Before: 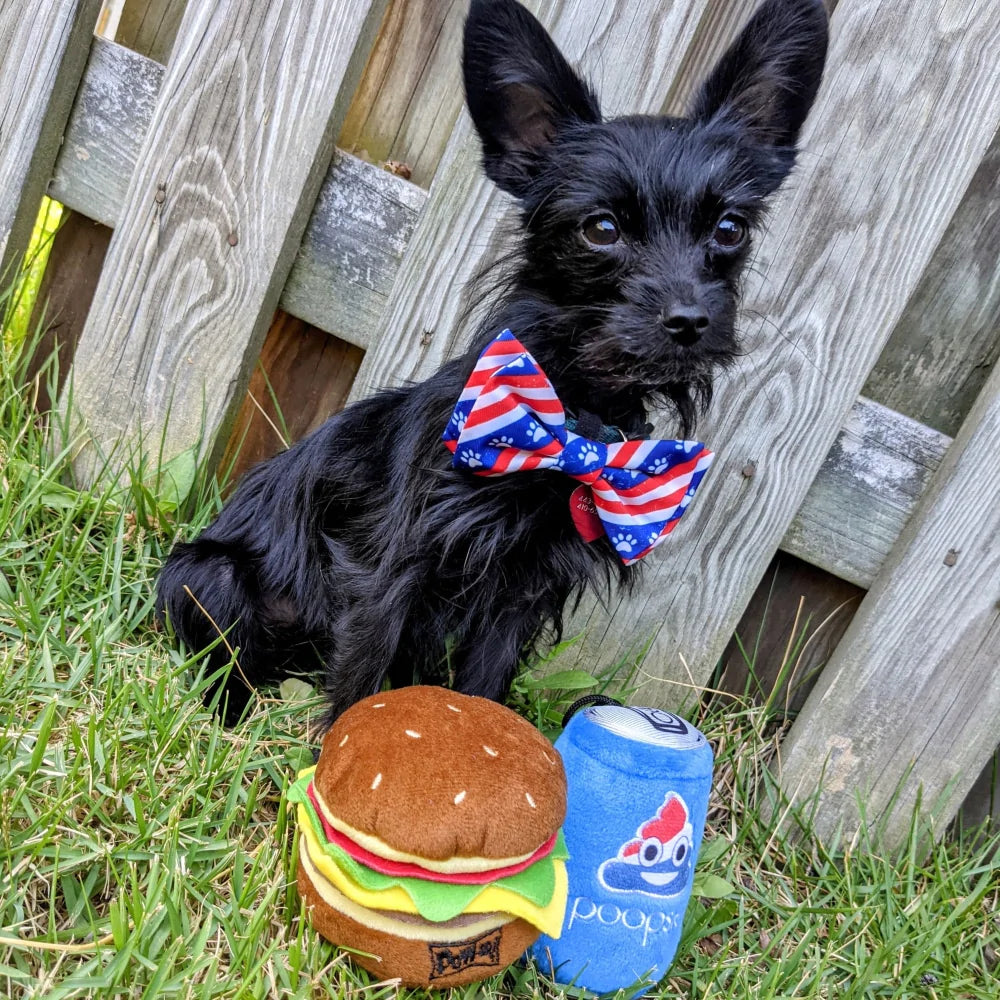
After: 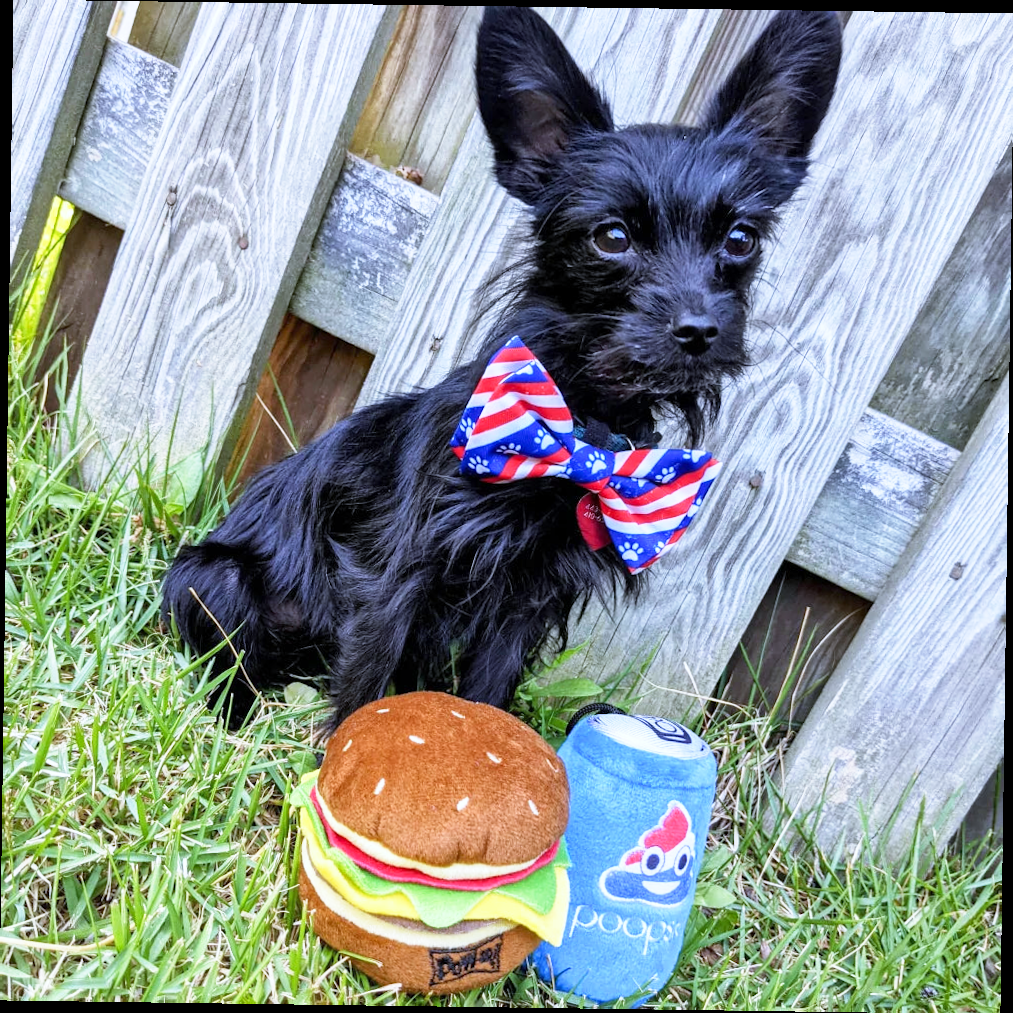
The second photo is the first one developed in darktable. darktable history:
base curve: curves: ch0 [(0, 0) (0.579, 0.807) (1, 1)], preserve colors none
white balance: red 0.948, green 1.02, blue 1.176
rotate and perspective: rotation 0.8°, automatic cropping off
